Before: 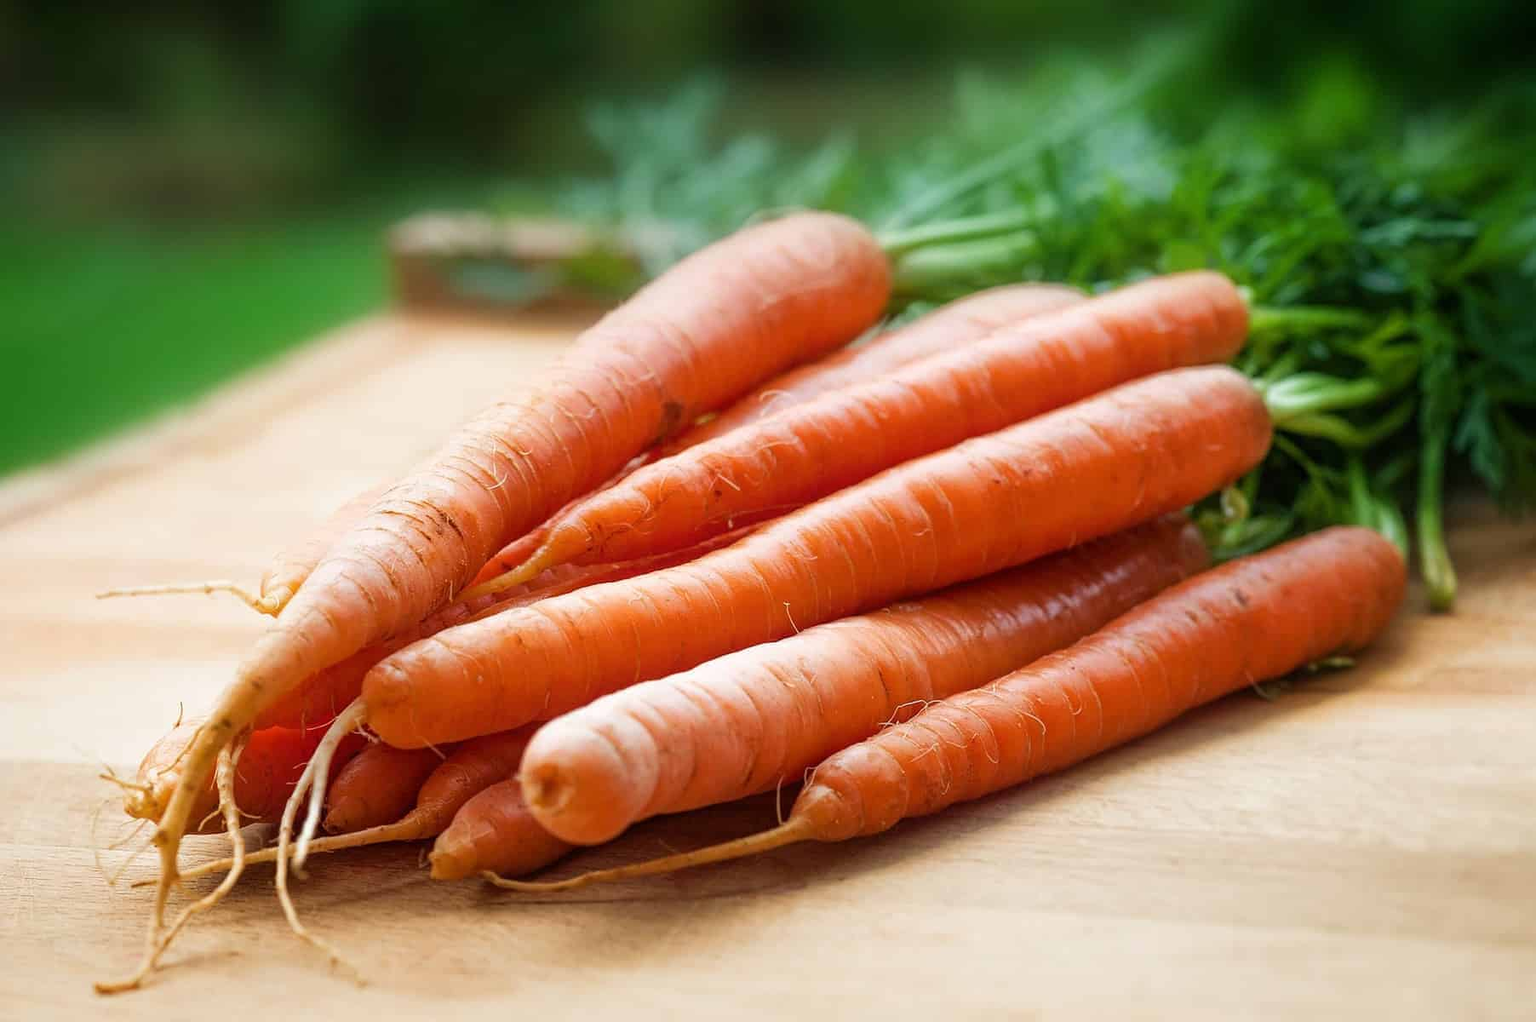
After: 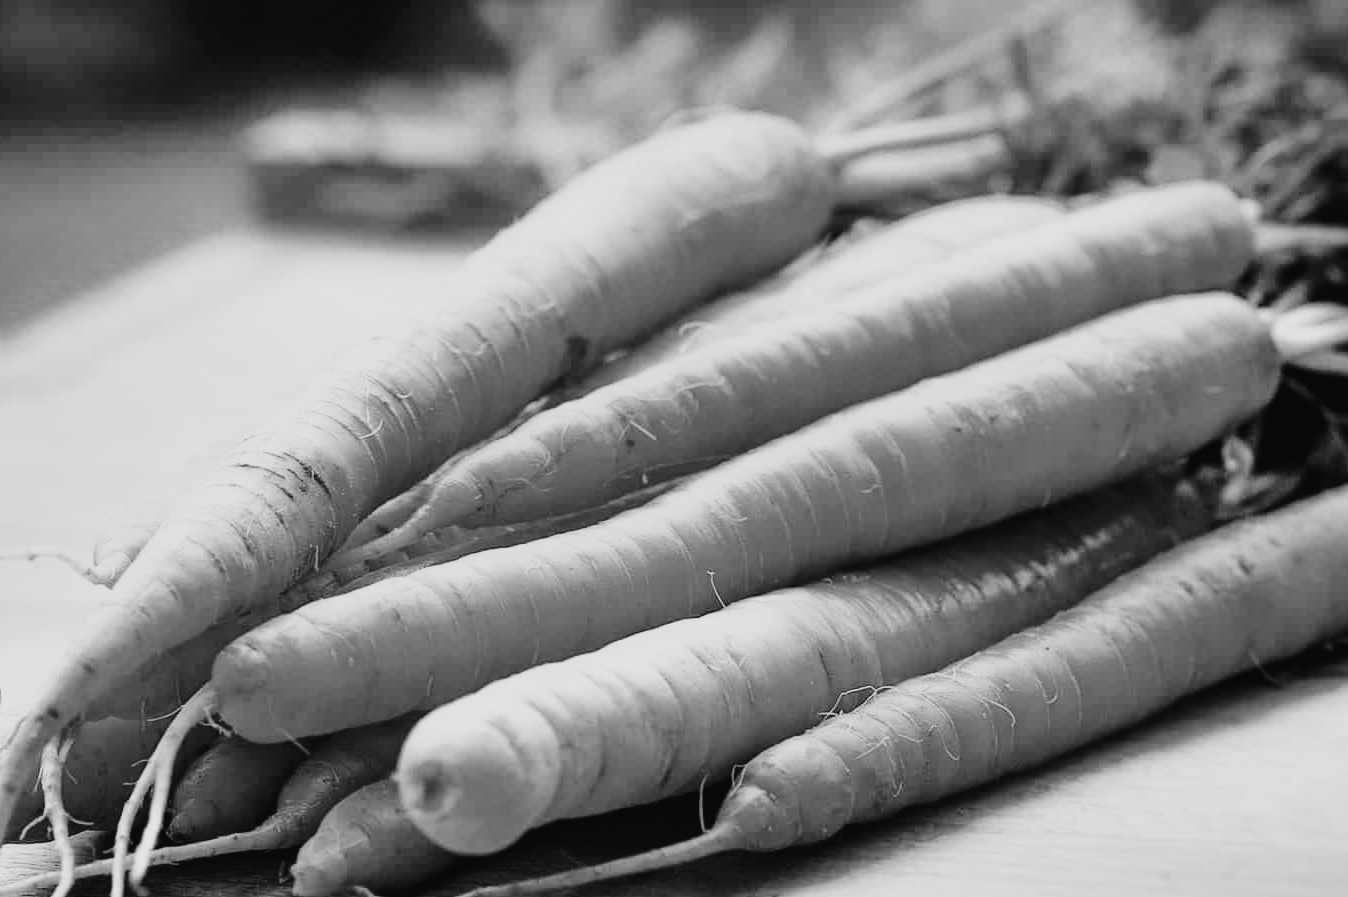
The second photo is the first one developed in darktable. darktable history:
shadows and highlights: soften with gaussian
filmic rgb: black relative exposure -6.15 EV, white relative exposure 6.96 EV, hardness 2.23, color science v6 (2022)
contrast brightness saturation: contrast 0.25, saturation -0.31
tone curve: curves: ch0 [(0, 0.021) (0.049, 0.044) (0.152, 0.14) (0.328, 0.377) (0.473, 0.543) (0.663, 0.734) (0.84, 0.899) (1, 0.969)]; ch1 [(0, 0) (0.302, 0.331) (0.427, 0.433) (0.472, 0.47) (0.502, 0.503) (0.527, 0.524) (0.564, 0.591) (0.602, 0.632) (0.677, 0.701) (0.859, 0.885) (1, 1)]; ch2 [(0, 0) (0.33, 0.301) (0.447, 0.44) (0.487, 0.496) (0.502, 0.516) (0.535, 0.563) (0.565, 0.6) (0.618, 0.629) (1, 1)], color space Lab, independent channels, preserve colors none
monochrome: a -4.13, b 5.16, size 1
crop and rotate: left 11.831%, top 11.346%, right 13.429%, bottom 13.899%
